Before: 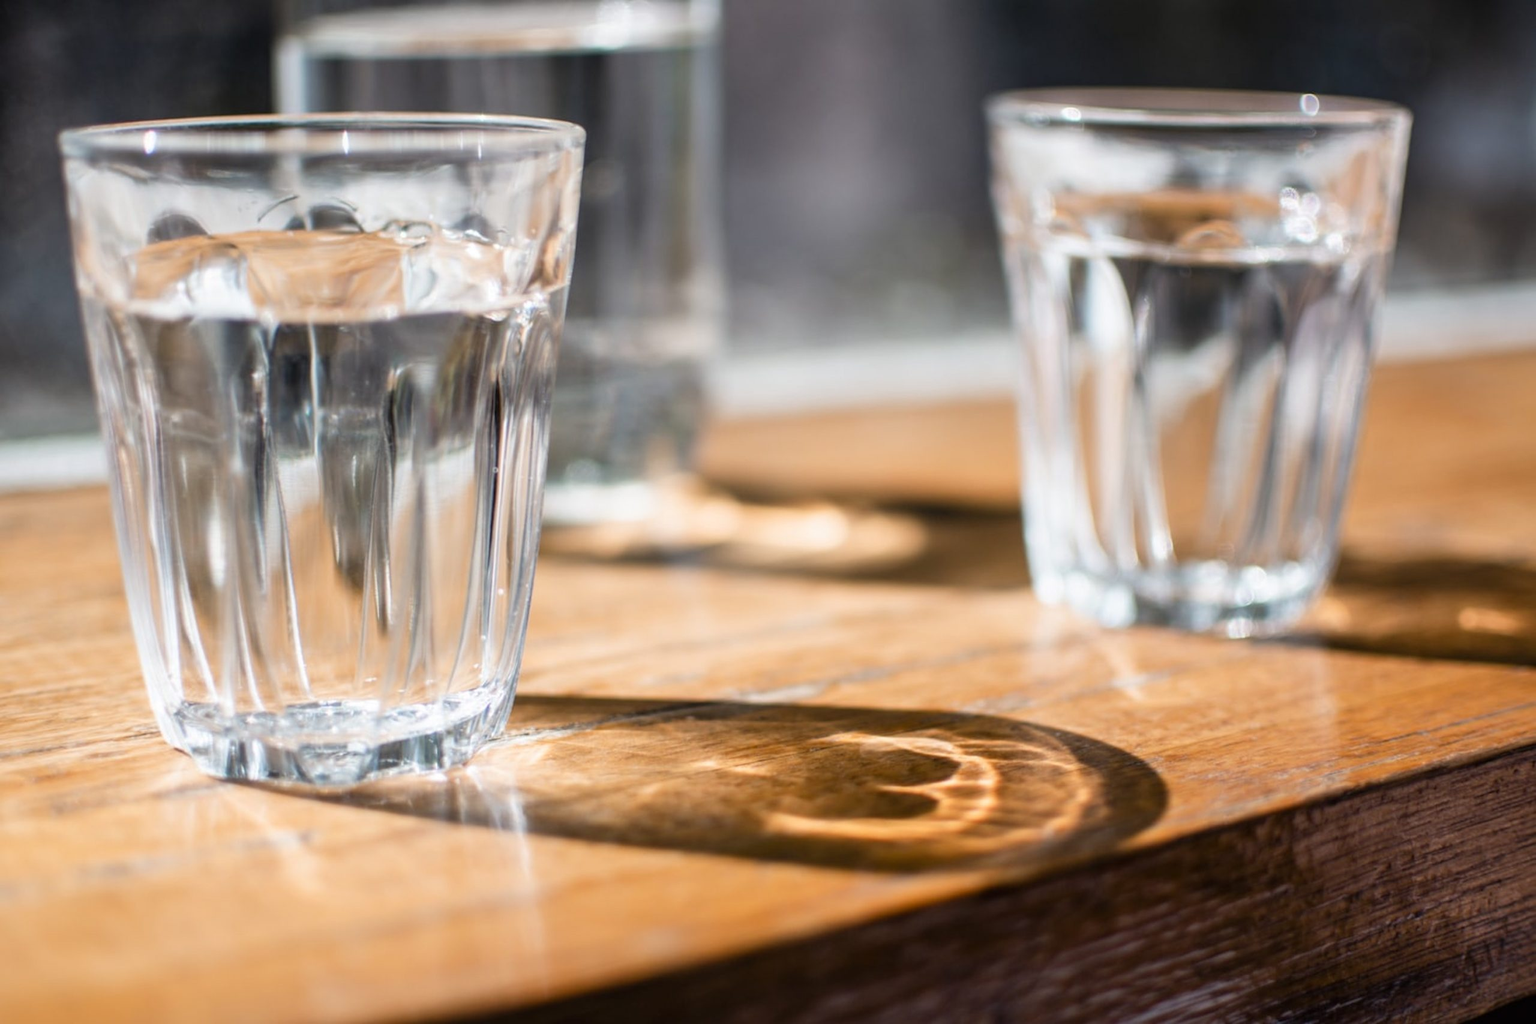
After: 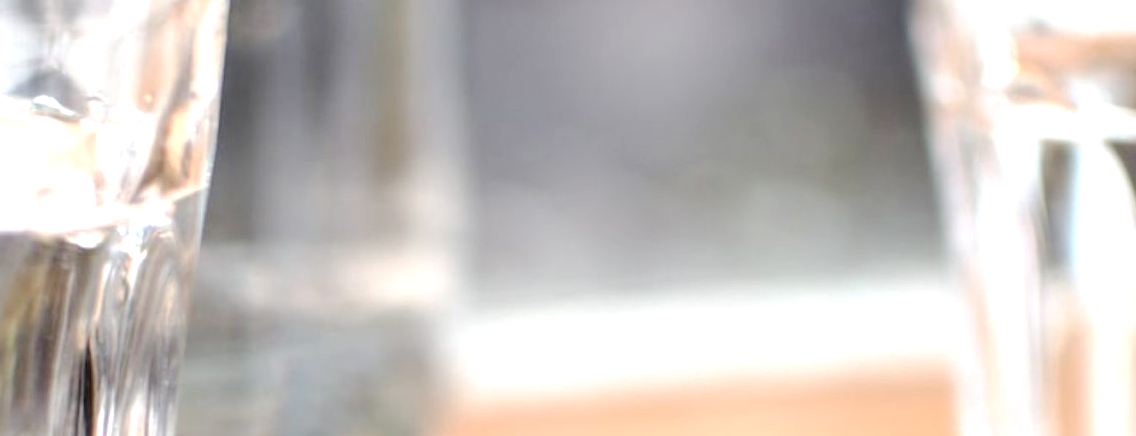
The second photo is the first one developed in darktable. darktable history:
crop: left 28.958%, top 16.83%, right 26.659%, bottom 57.583%
base curve: curves: ch0 [(0, 0) (0.262, 0.32) (0.722, 0.705) (1, 1)], preserve colors none
exposure: black level correction 0, exposure 0.691 EV, compensate highlight preservation false
